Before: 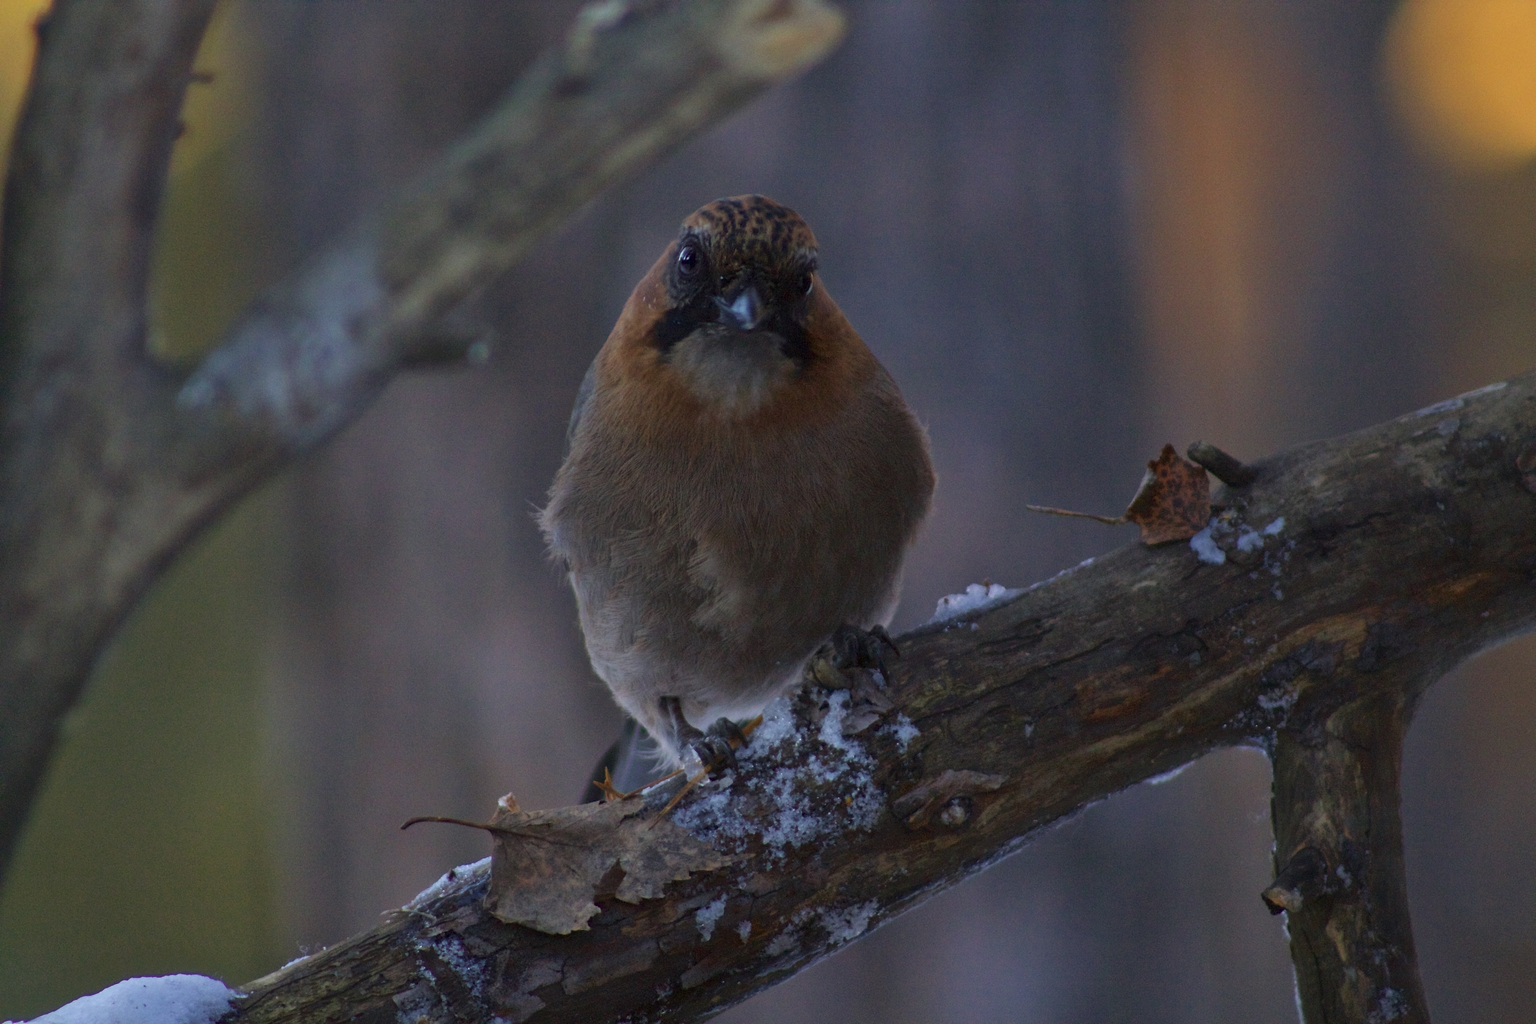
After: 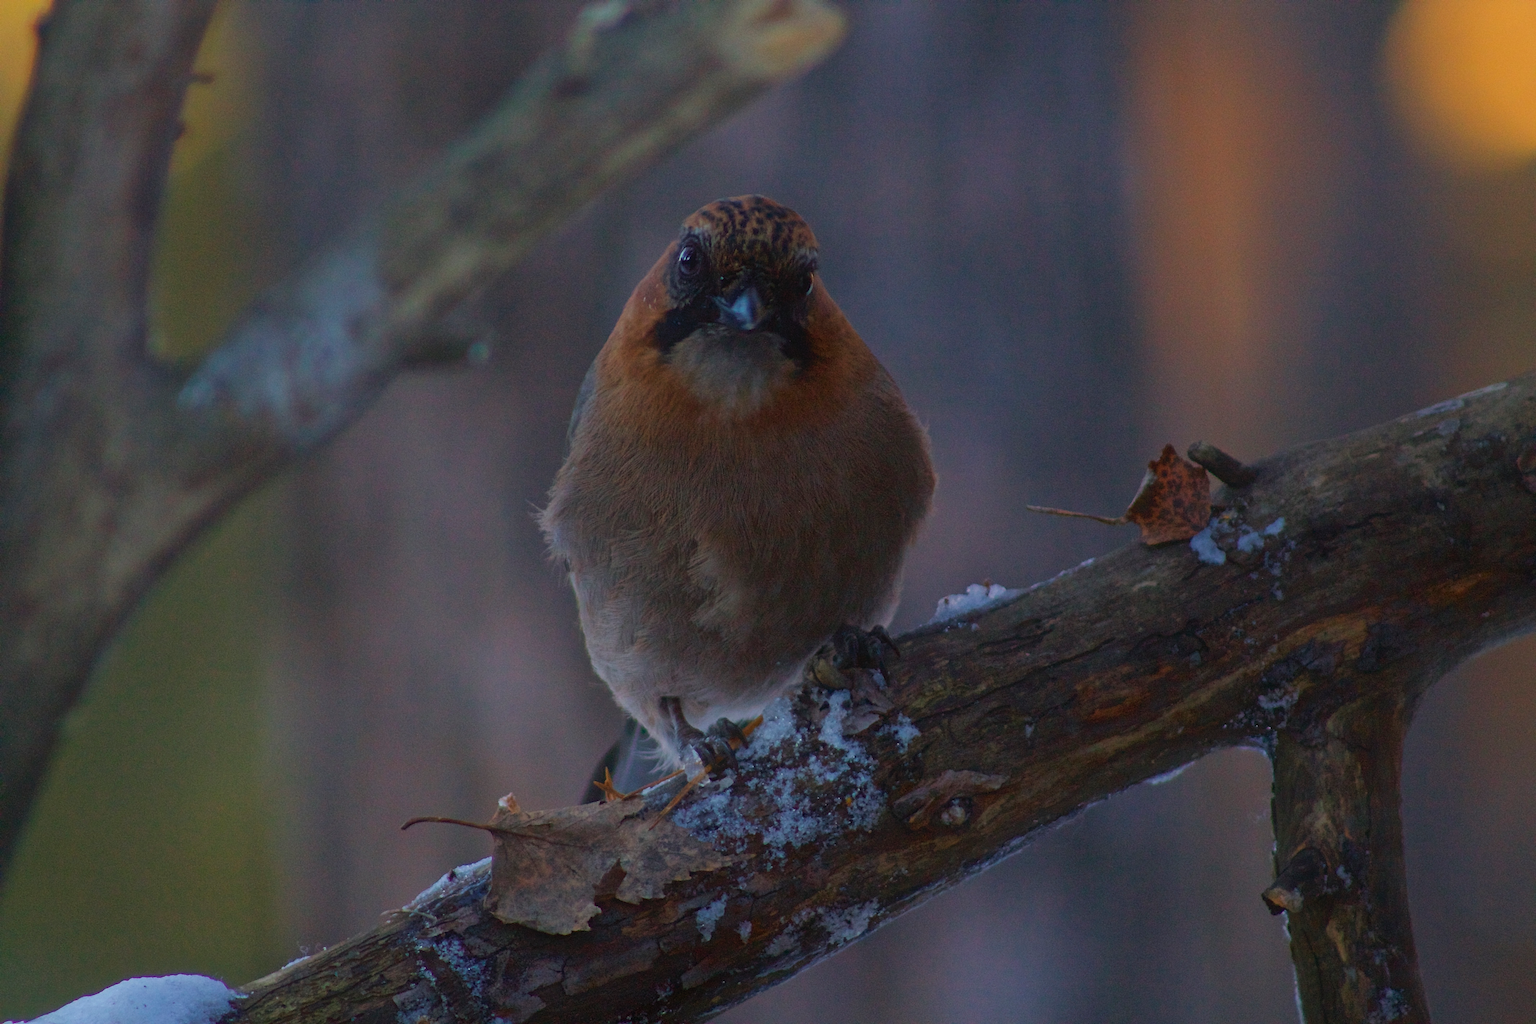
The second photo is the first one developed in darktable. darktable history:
contrast equalizer: octaves 7, y [[0.439, 0.44, 0.442, 0.457, 0.493, 0.498], [0.5 ×6], [0.5 ×6], [0 ×6], [0 ×6]]
